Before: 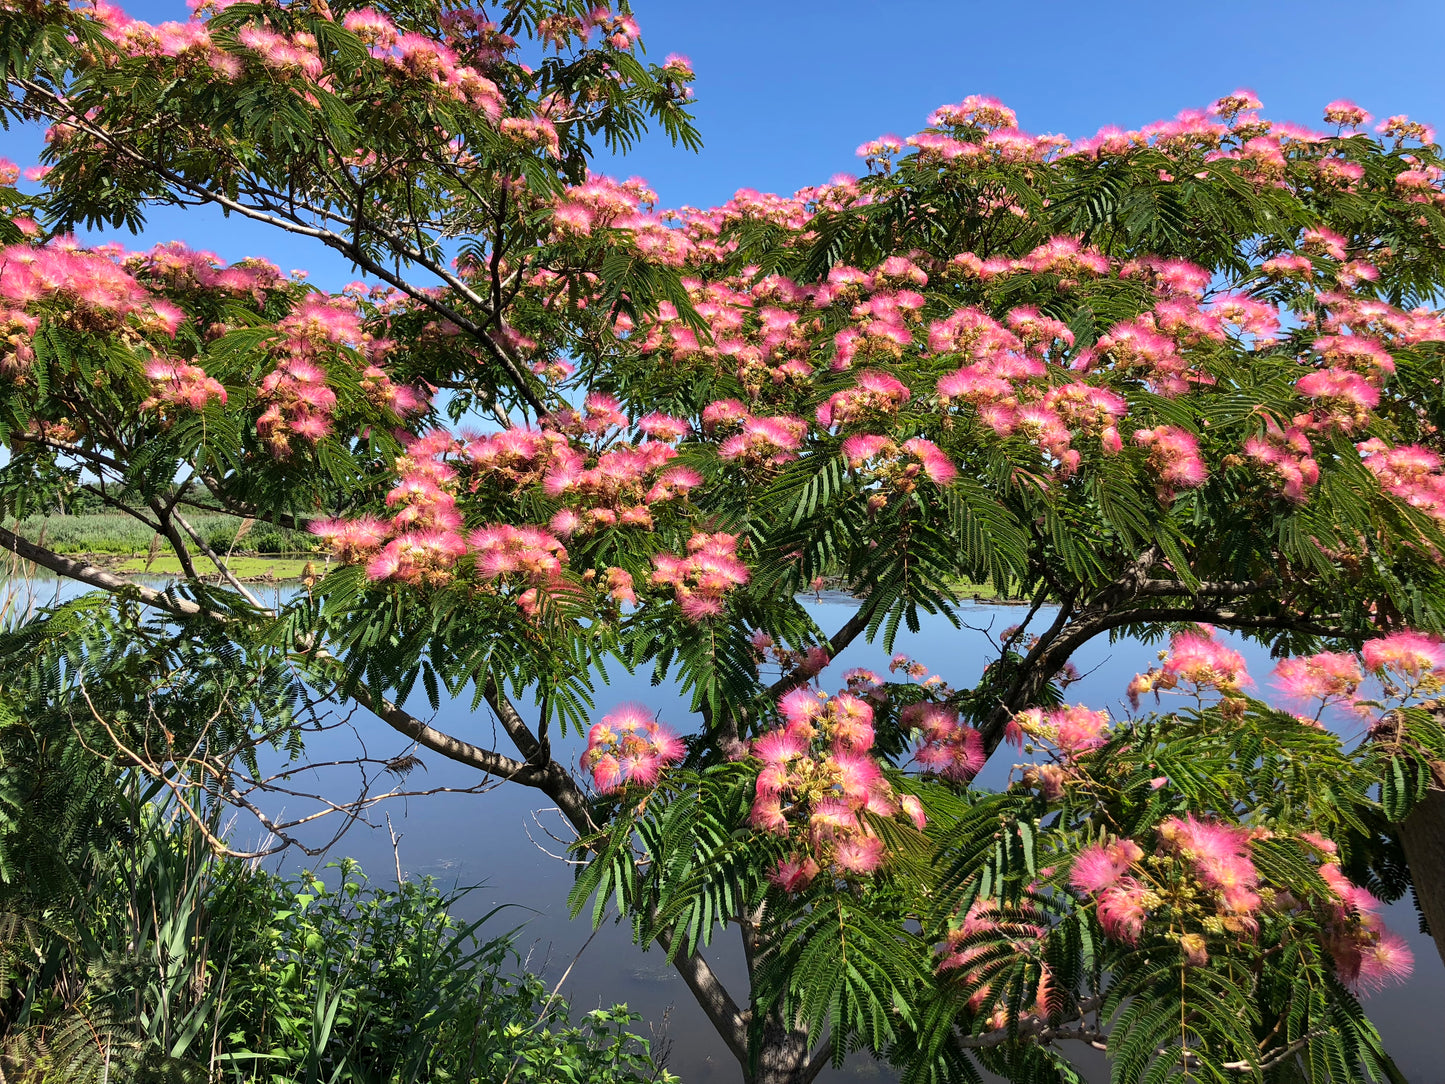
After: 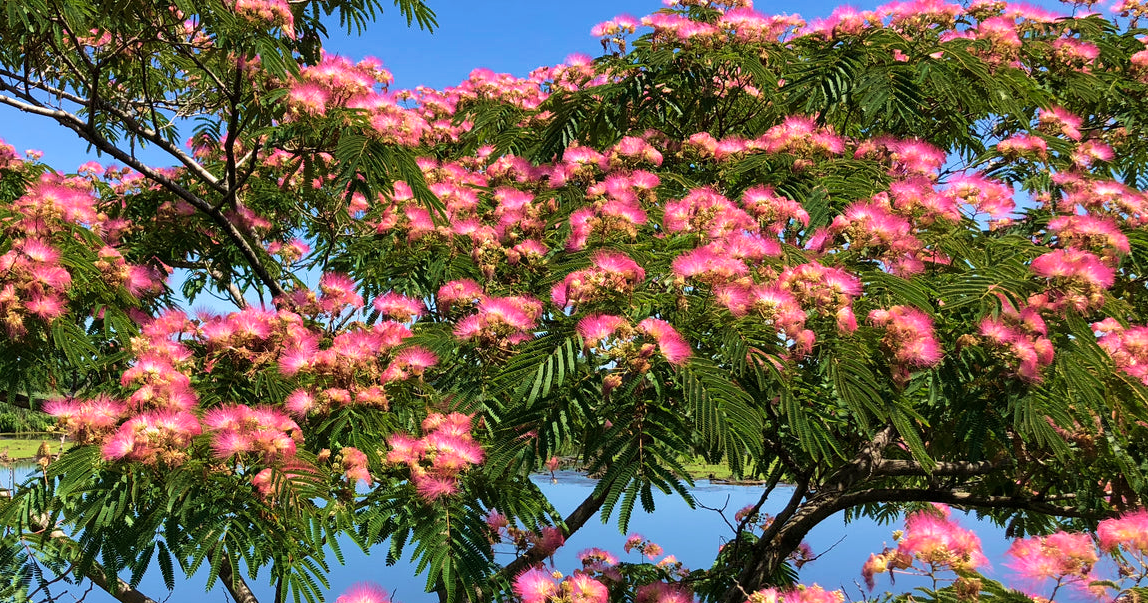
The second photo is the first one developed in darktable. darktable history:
crop: left 18.38%, top 11.092%, right 2.134%, bottom 33.217%
velvia: strength 45%
white balance: emerald 1
